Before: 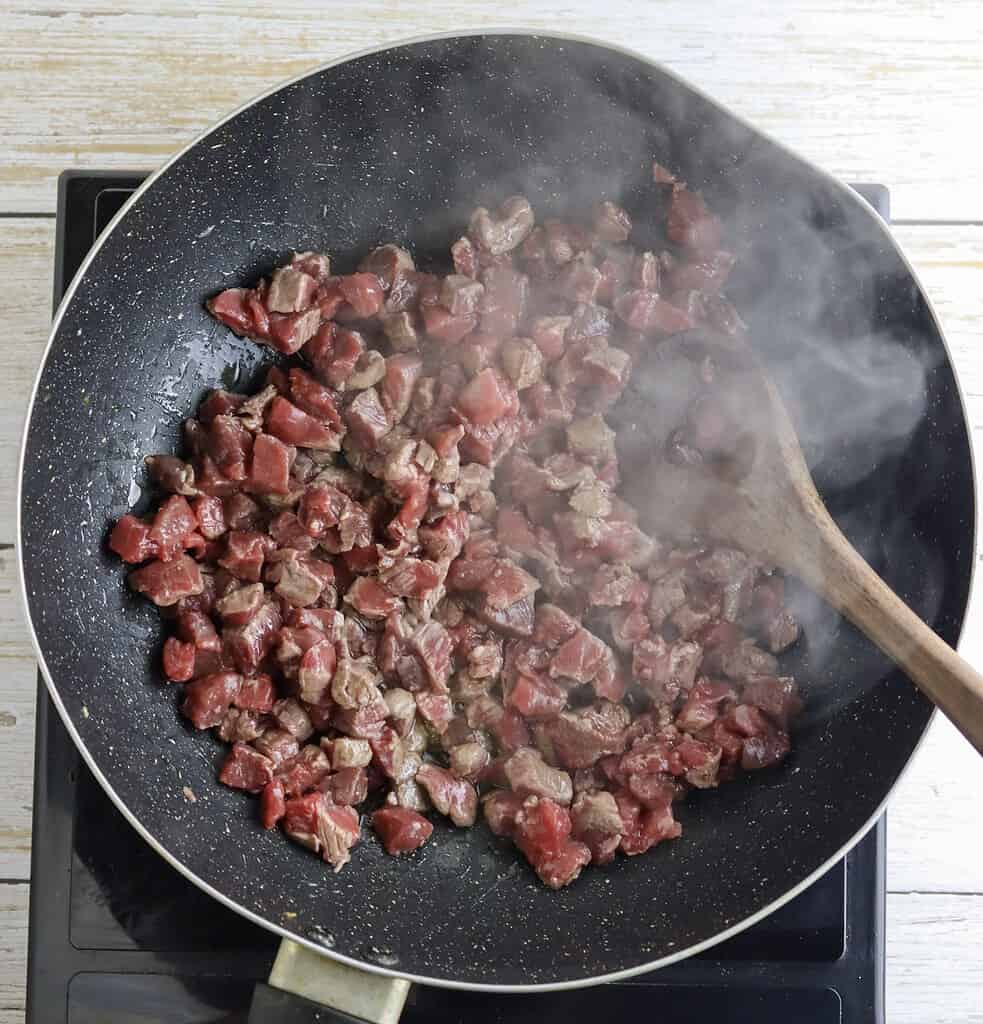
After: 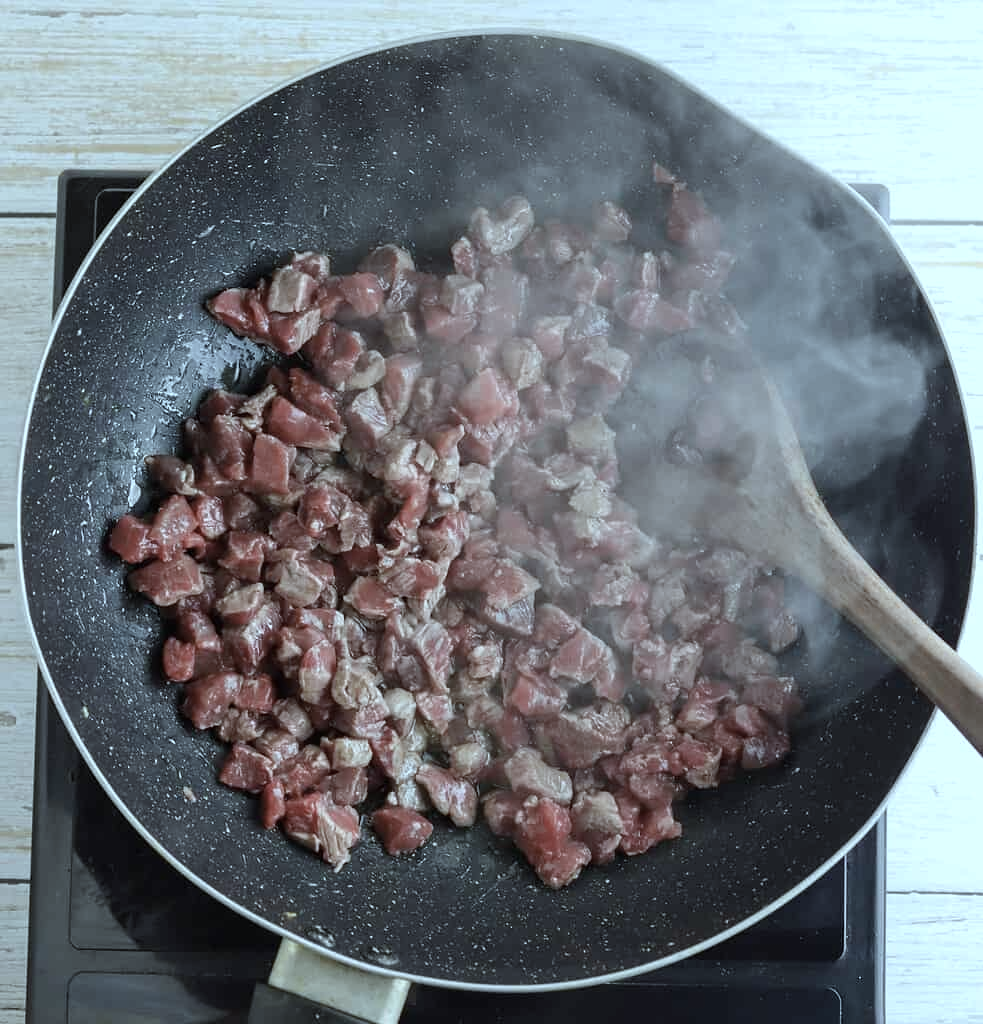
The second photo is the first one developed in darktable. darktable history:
color correction: highlights a* -12.5, highlights b* -17.59, saturation 0.703
exposure: compensate highlight preservation false
